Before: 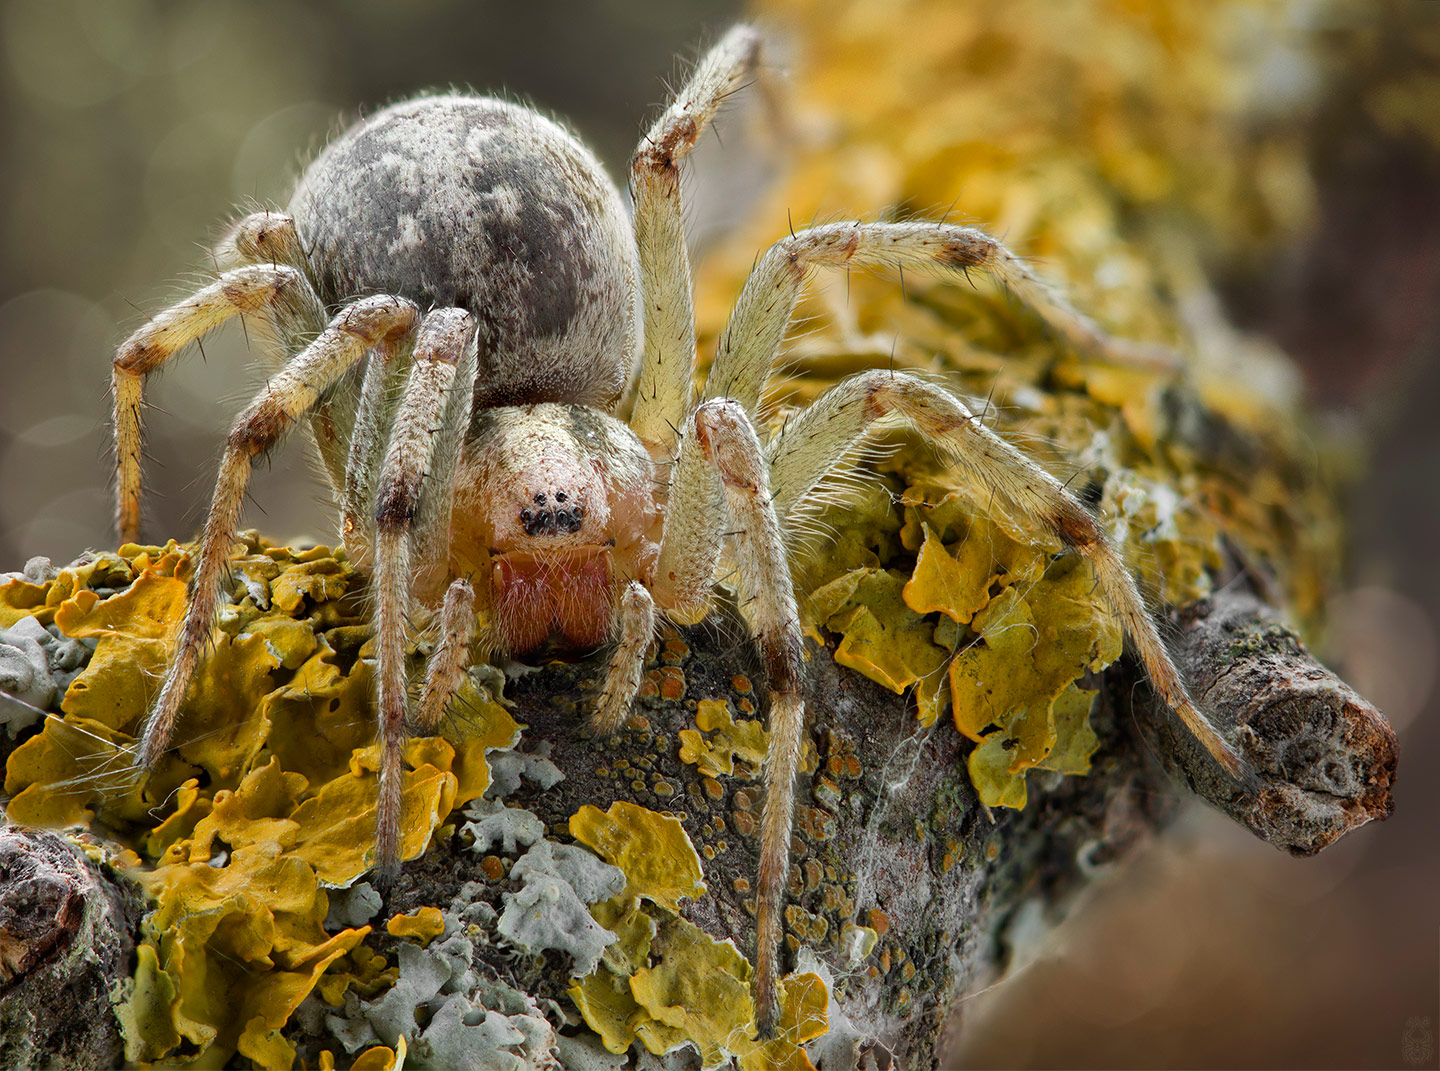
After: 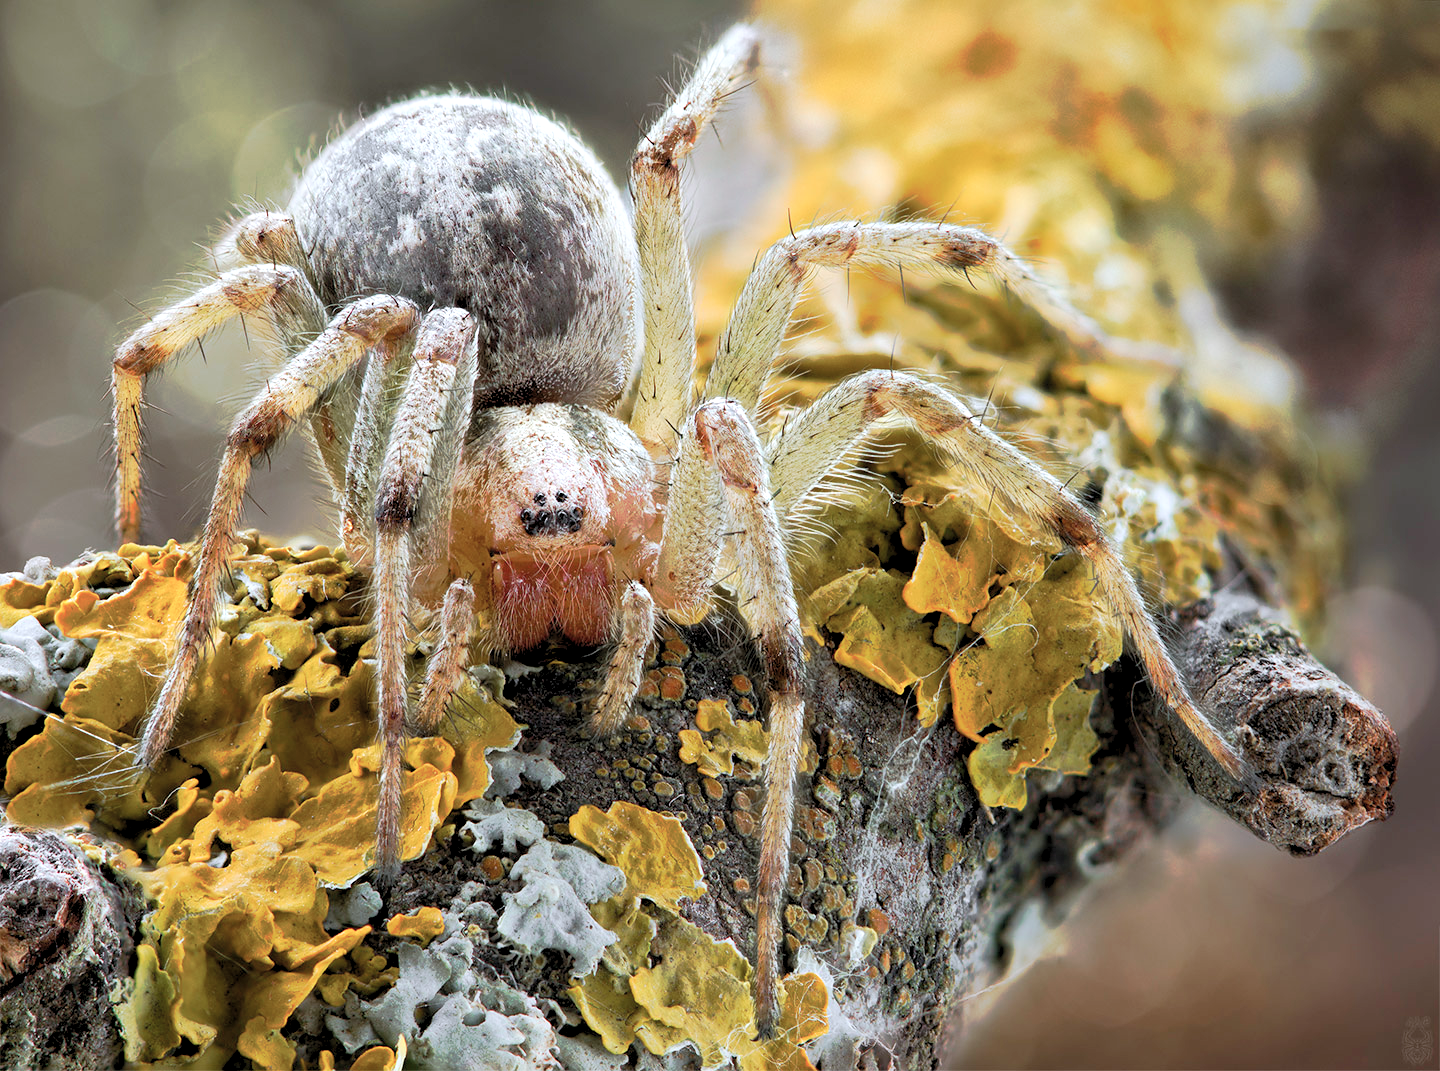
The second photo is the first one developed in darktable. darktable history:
tone curve: curves: ch0 [(0, 0) (0.003, 0.003) (0.011, 0.011) (0.025, 0.024) (0.044, 0.043) (0.069, 0.068) (0.1, 0.097) (0.136, 0.133) (0.177, 0.173) (0.224, 0.219) (0.277, 0.271) (0.335, 0.327) (0.399, 0.39) (0.468, 0.457) (0.543, 0.582) (0.623, 0.655) (0.709, 0.734) (0.801, 0.817) (0.898, 0.906) (1, 1)], preserve colors none
contrast brightness saturation: contrast 0.06, brightness -0.01, saturation -0.23
levels: black 3.83%, white 90.64%, levels [0.044, 0.416, 0.908]
color correction: highlights a* -0.772, highlights b* -8.92
